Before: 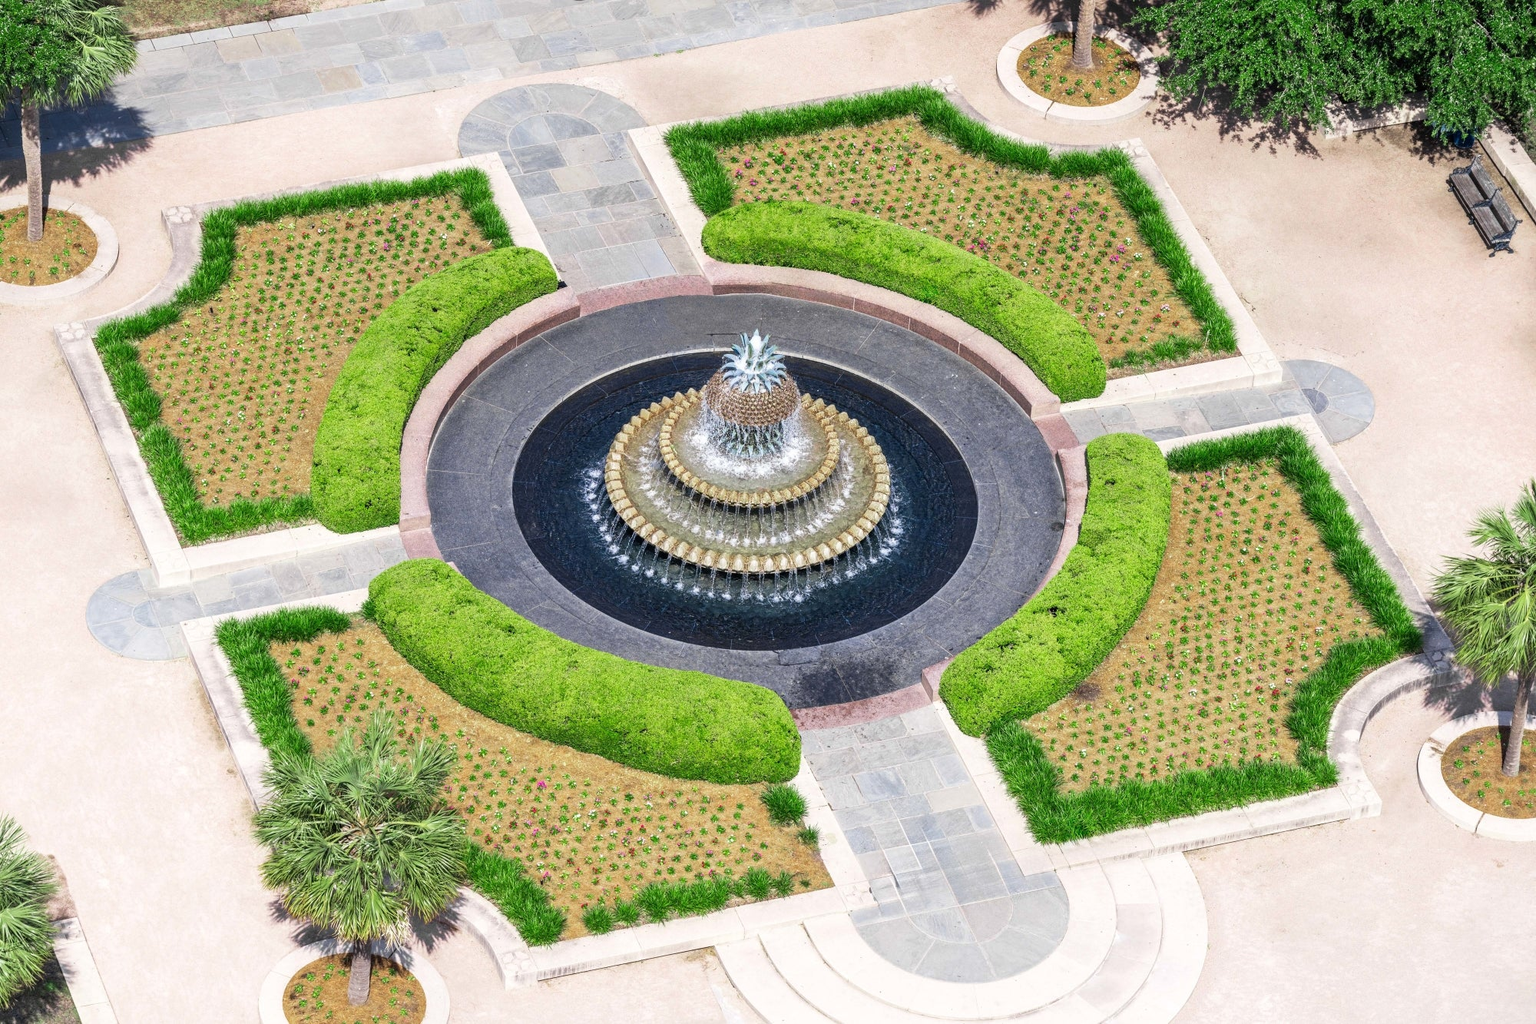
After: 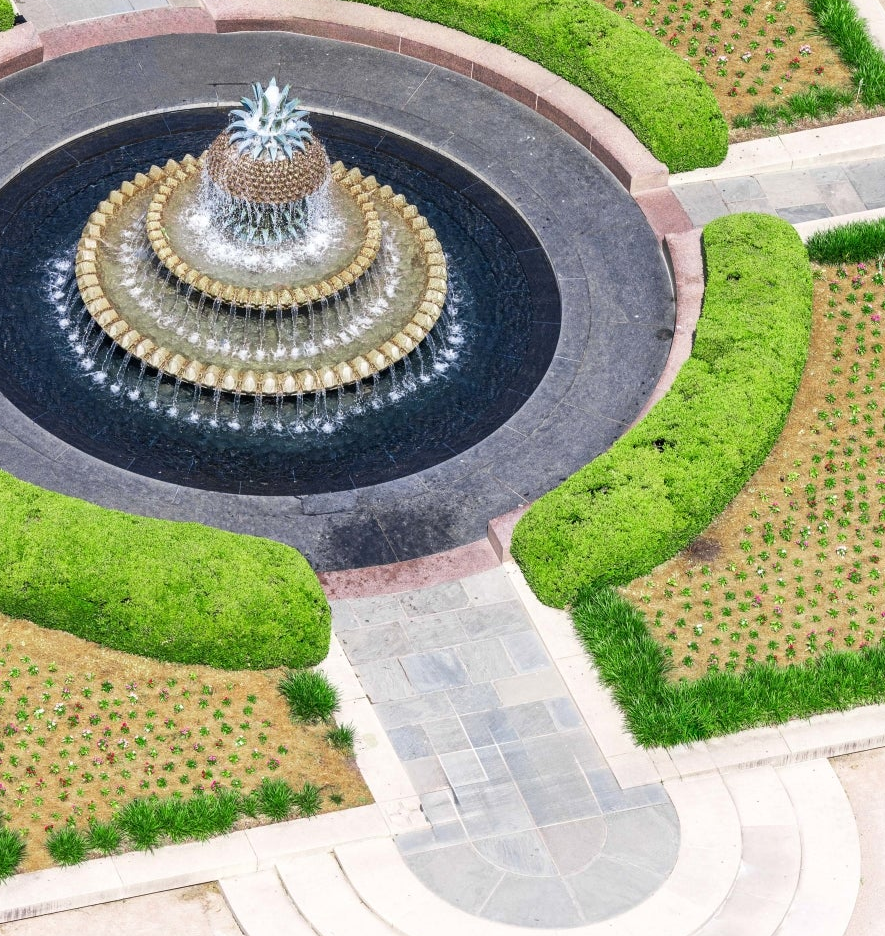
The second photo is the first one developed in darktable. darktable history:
crop: left 35.64%, top 26.338%, right 20.104%, bottom 3.4%
